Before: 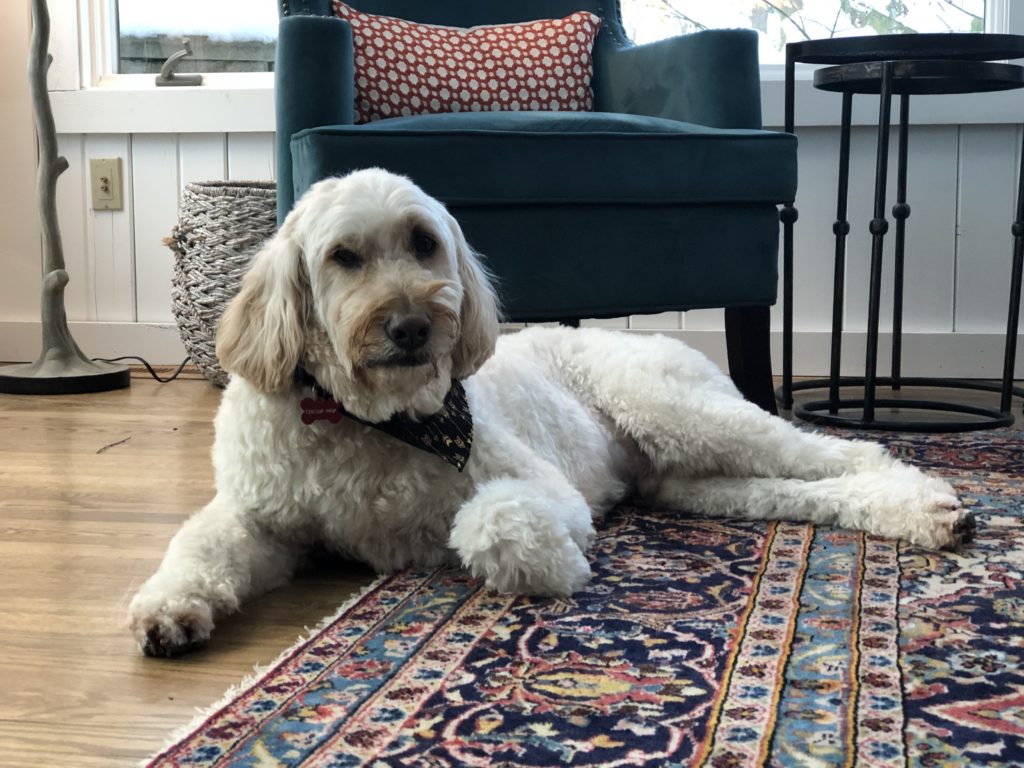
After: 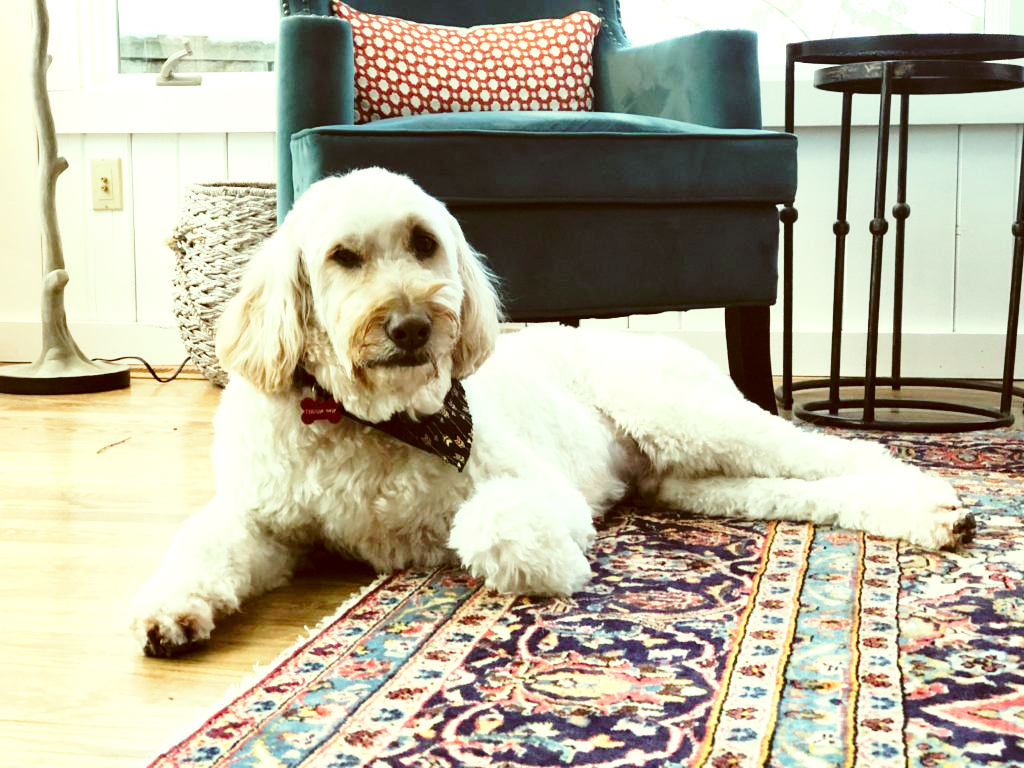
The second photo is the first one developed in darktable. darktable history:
base curve: curves: ch0 [(0, 0) (0.028, 0.03) (0.121, 0.232) (0.46, 0.748) (0.859, 0.968) (1, 1)], preserve colors none
exposure: black level correction 0, exposure 1.001 EV, compensate highlight preservation false
color correction: highlights a* -6.12, highlights b* 9.15, shadows a* 10.09, shadows b* 23.25
